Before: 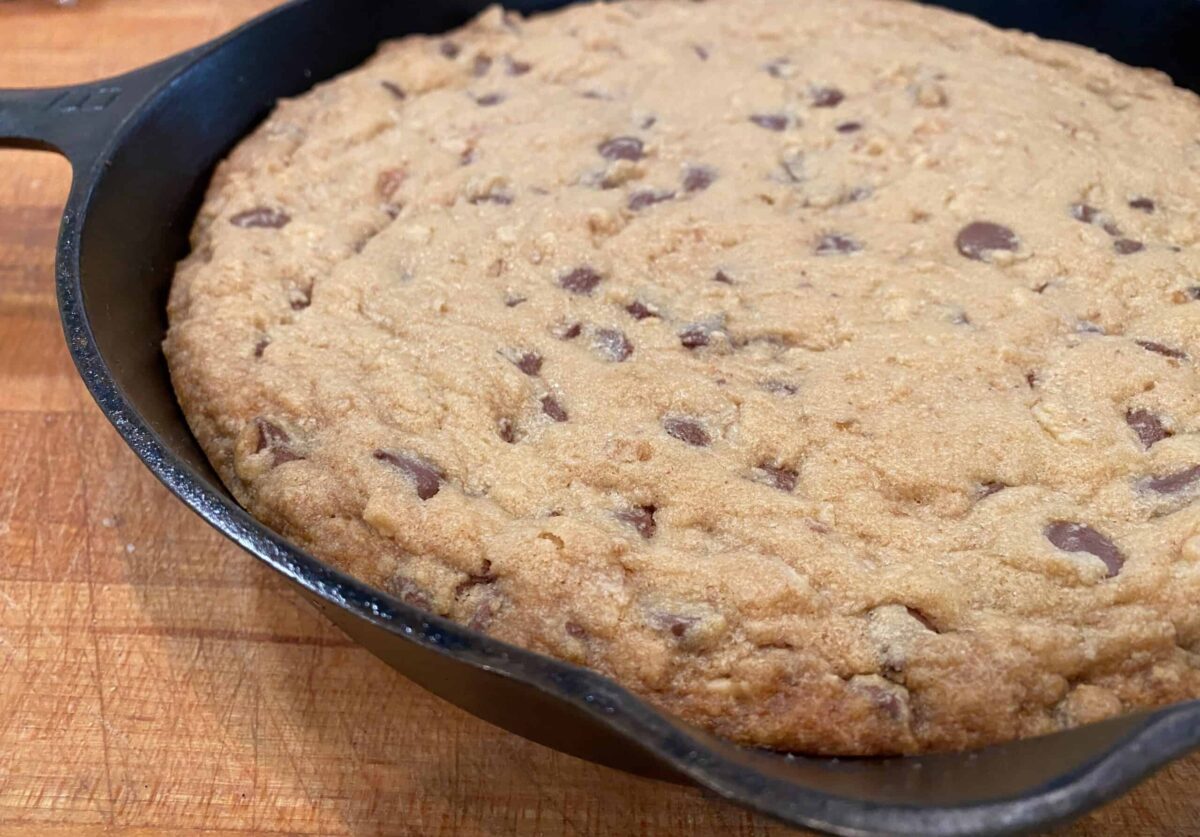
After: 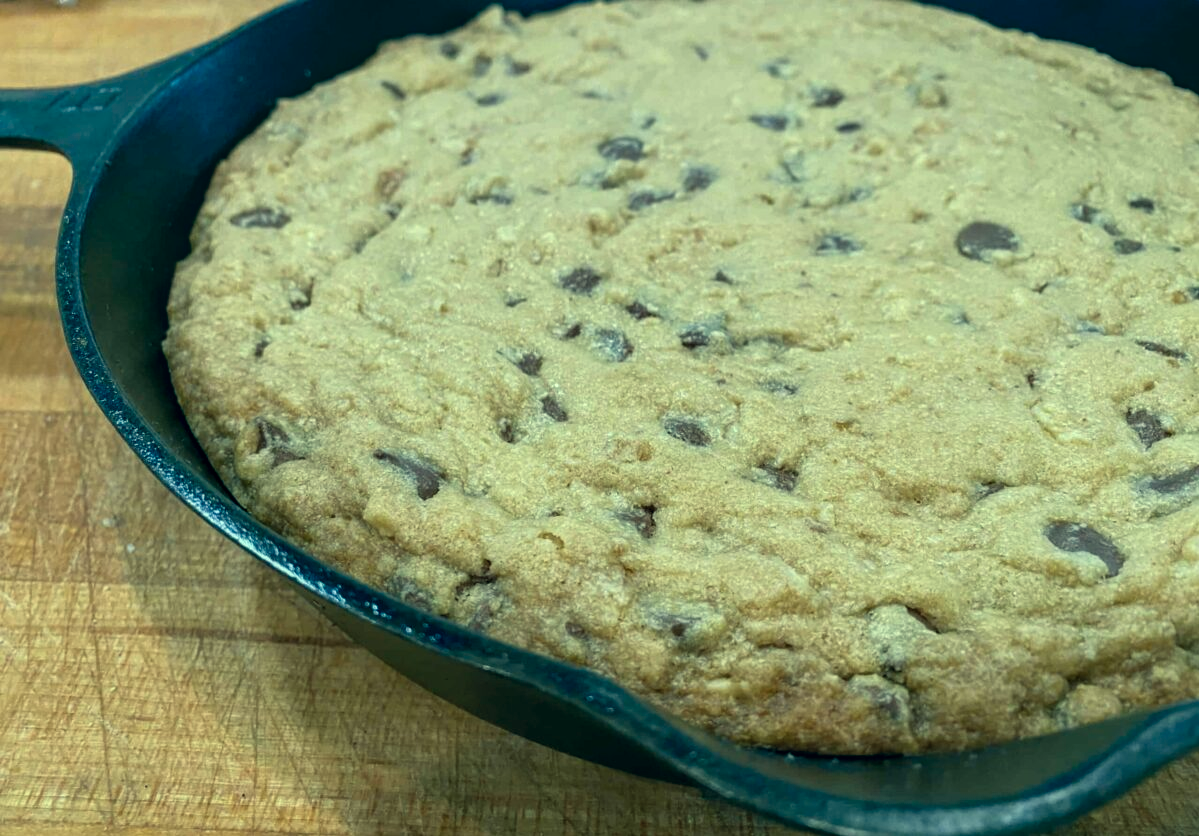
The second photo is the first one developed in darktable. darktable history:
color correction: highlights a* -19.82, highlights b* 9.8, shadows a* -20.92, shadows b* -11.01
crop and rotate: left 0.07%, bottom 0.01%
exposure: compensate highlight preservation false
local contrast: on, module defaults
